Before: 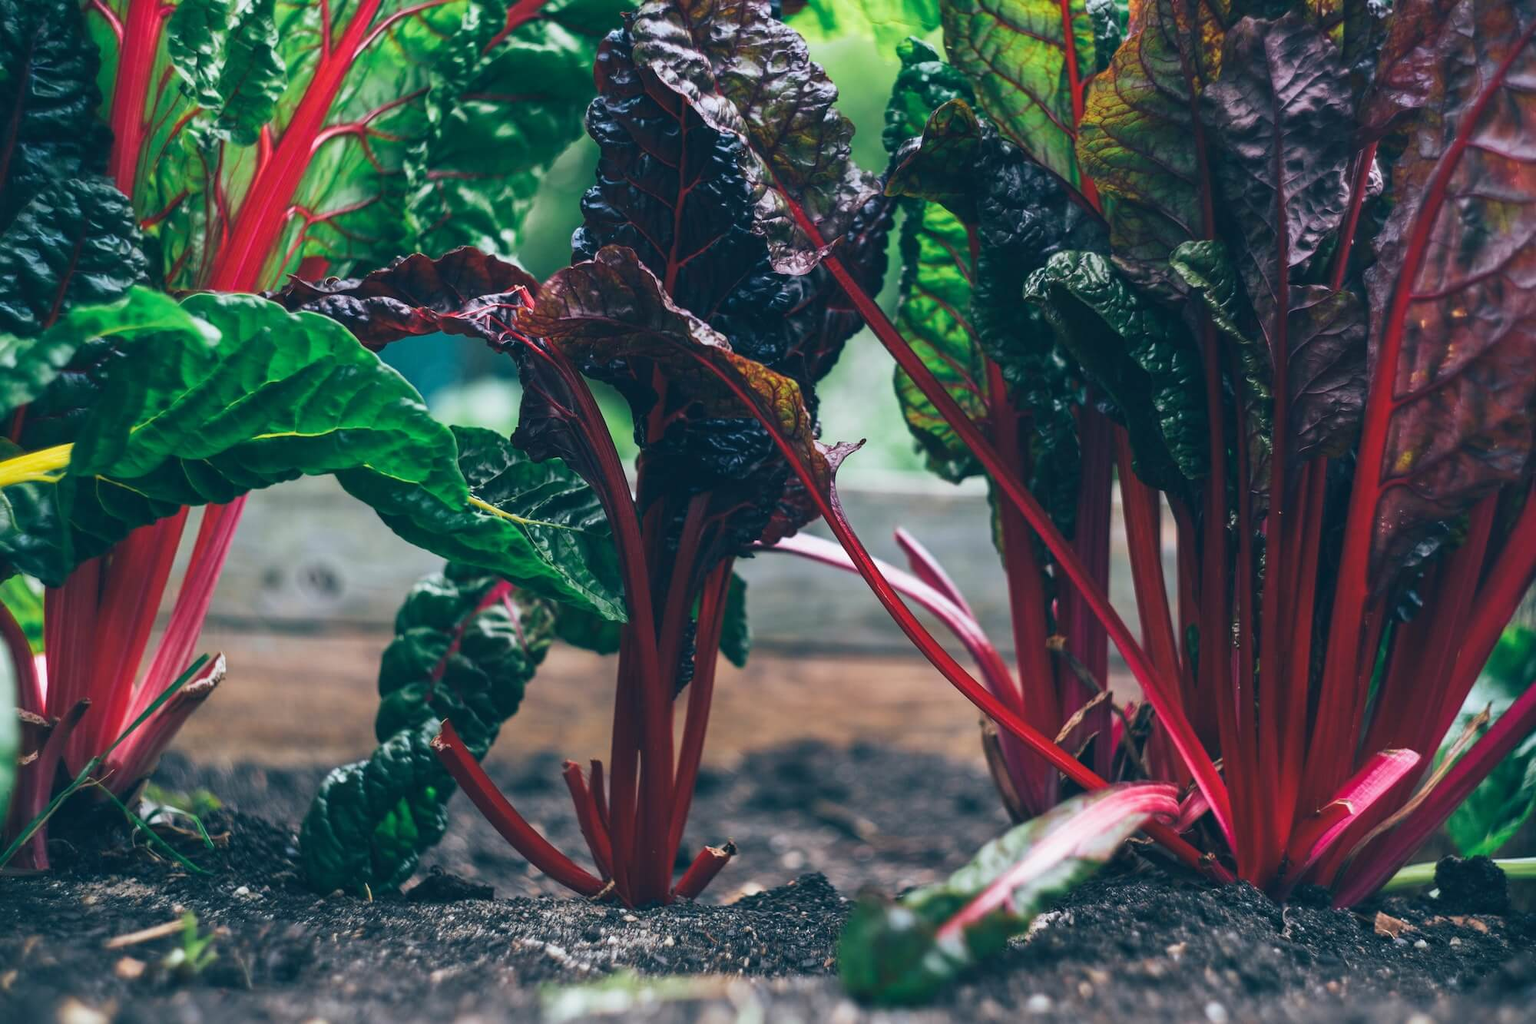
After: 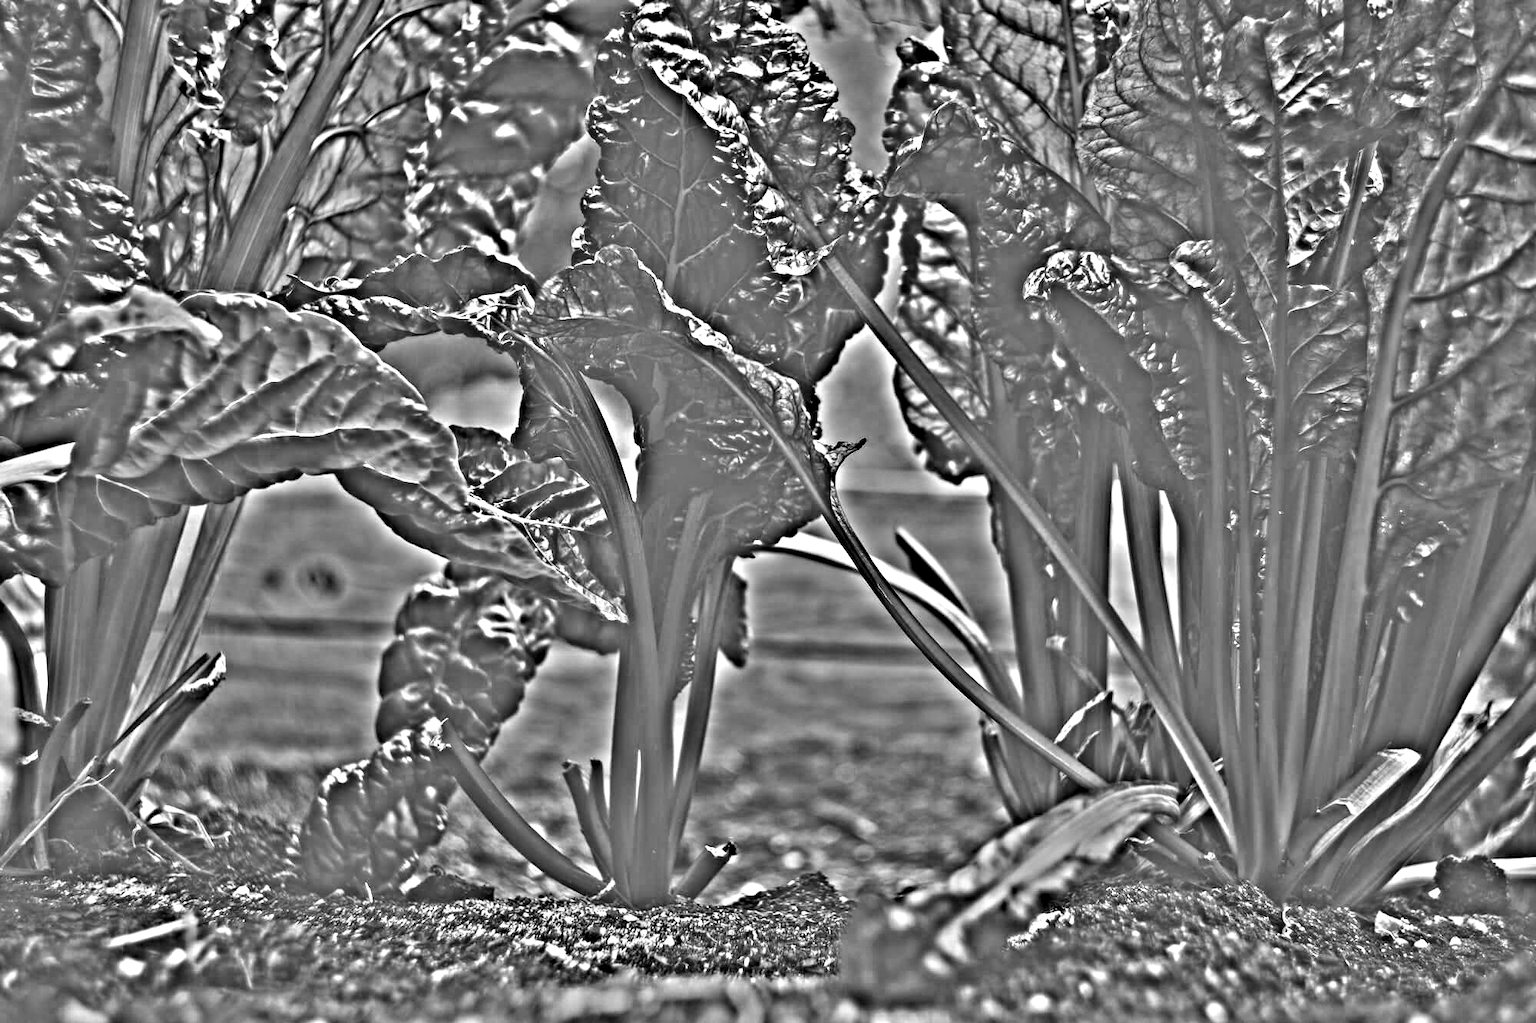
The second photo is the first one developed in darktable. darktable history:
contrast equalizer: octaves 7, y [[0.528, 0.548, 0.563, 0.562, 0.546, 0.526], [0.55 ×6], [0 ×6], [0 ×6], [0 ×6]]
highpass: on, module defaults
